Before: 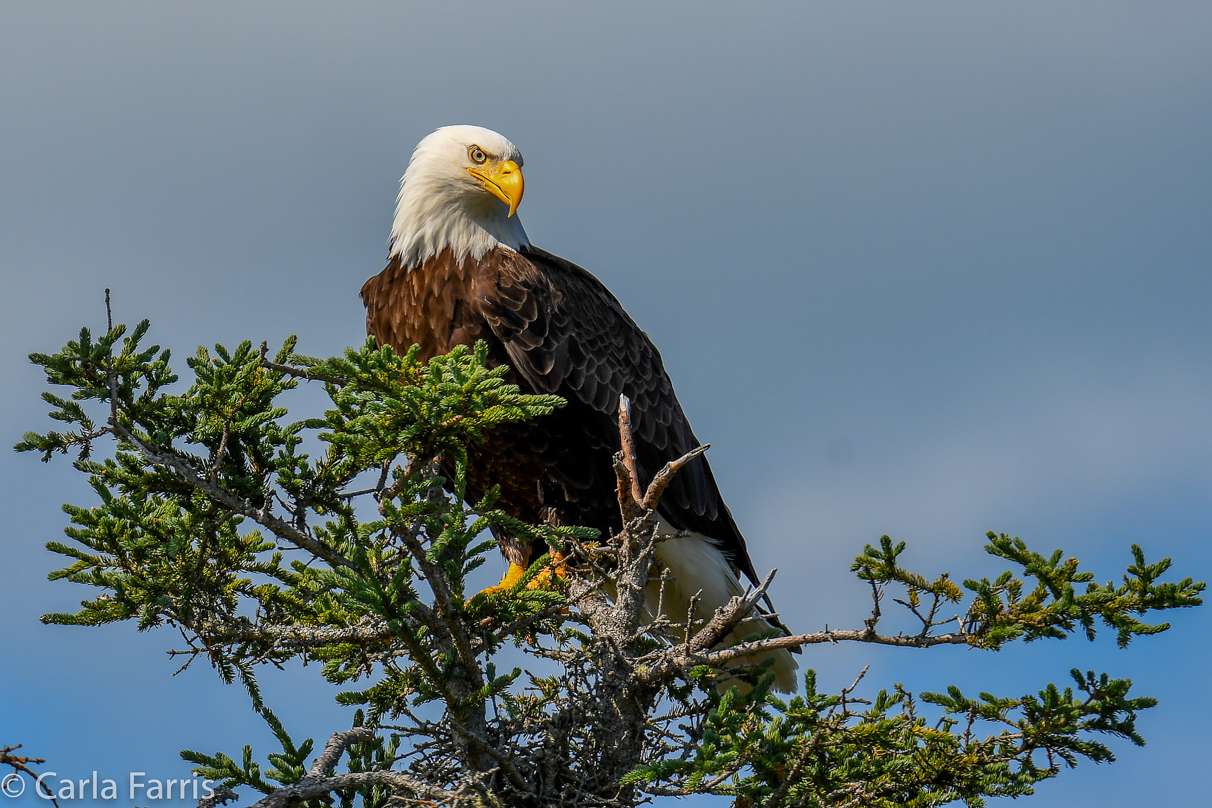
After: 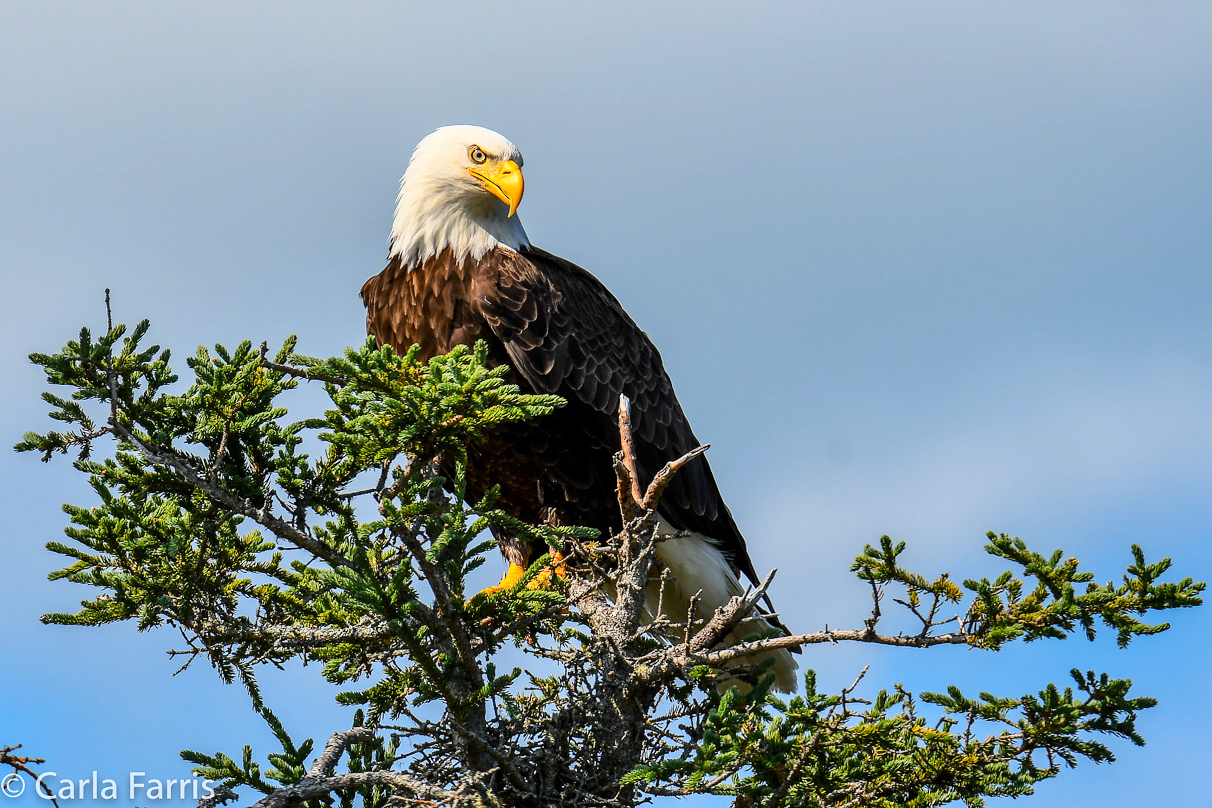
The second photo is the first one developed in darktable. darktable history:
exposure: exposure -0.072 EV, compensate highlight preservation false
base curve: curves: ch0 [(0, 0) (0.028, 0.03) (0.121, 0.232) (0.46, 0.748) (0.859, 0.968) (1, 1)]
